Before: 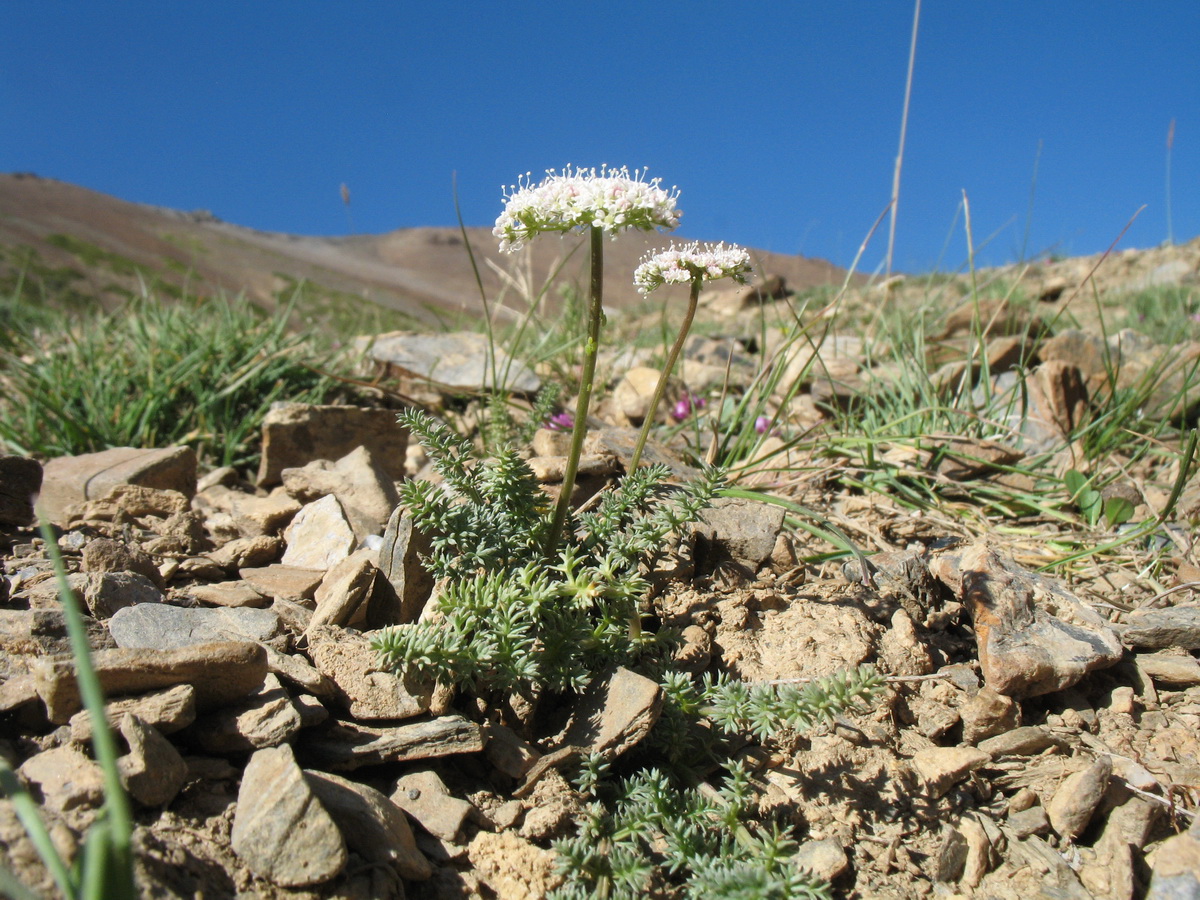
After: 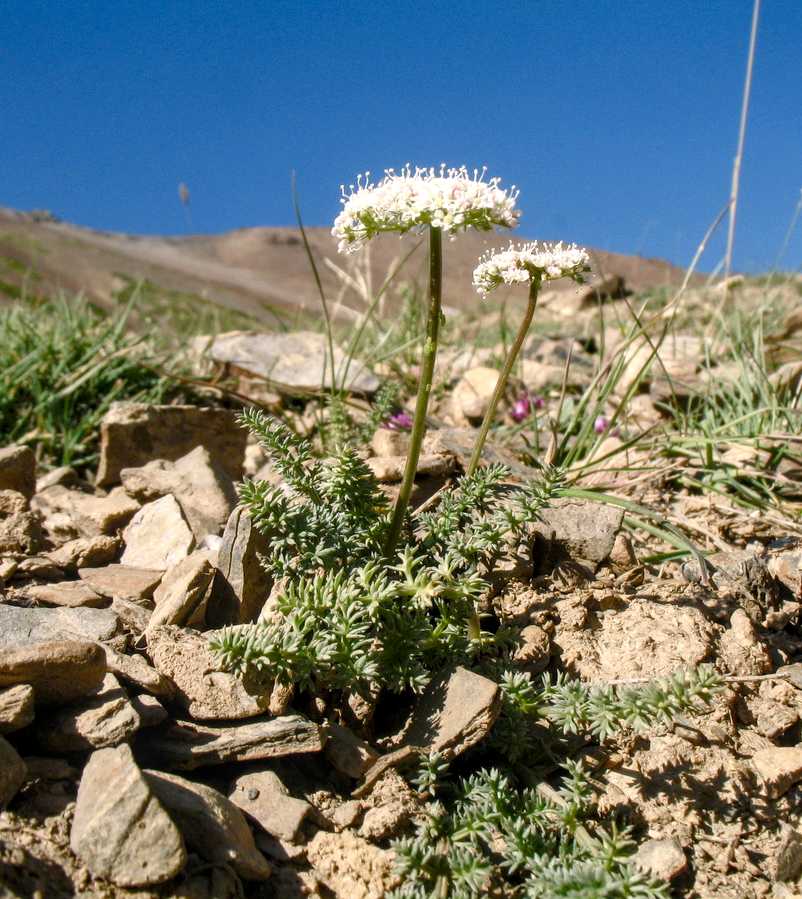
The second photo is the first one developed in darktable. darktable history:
local contrast: on, module defaults
color balance rgb: shadows lift › luminance -20.34%, highlights gain › chroma 2.982%, highlights gain › hue 60.1°, perceptual saturation grading › global saturation 20%, perceptual saturation grading › highlights -50.075%, perceptual saturation grading › shadows 30.568%
crop and rotate: left 13.494%, right 19.648%
exposure: black level correction 0.003, exposure 0.15 EV, compensate highlight preservation false
